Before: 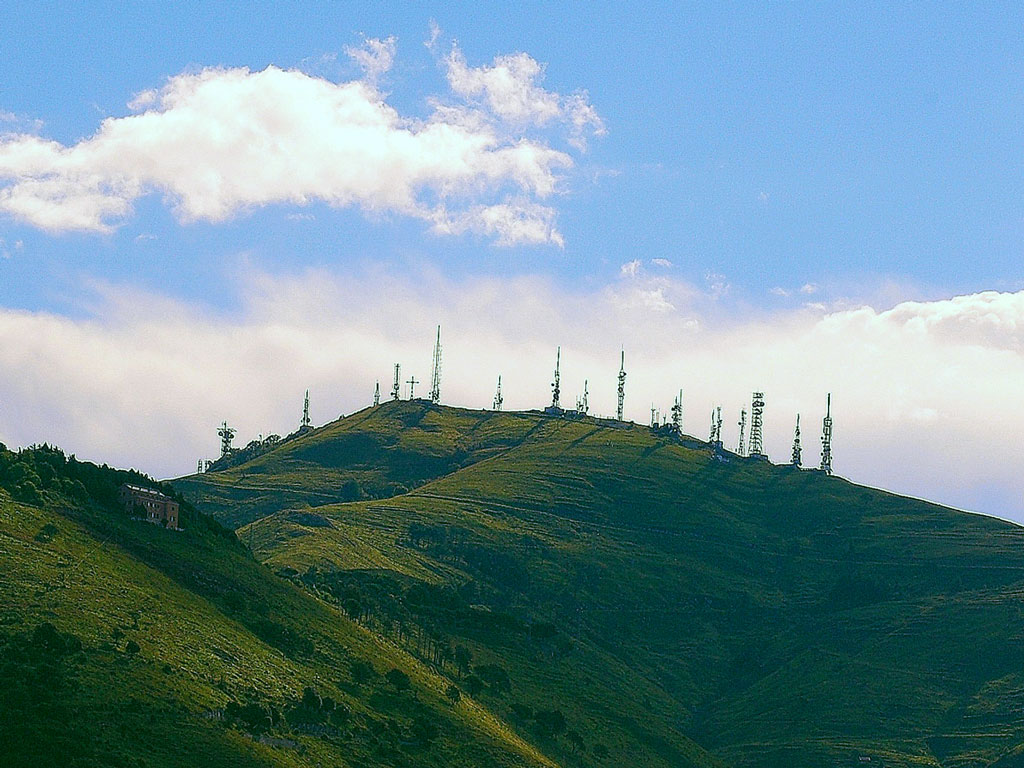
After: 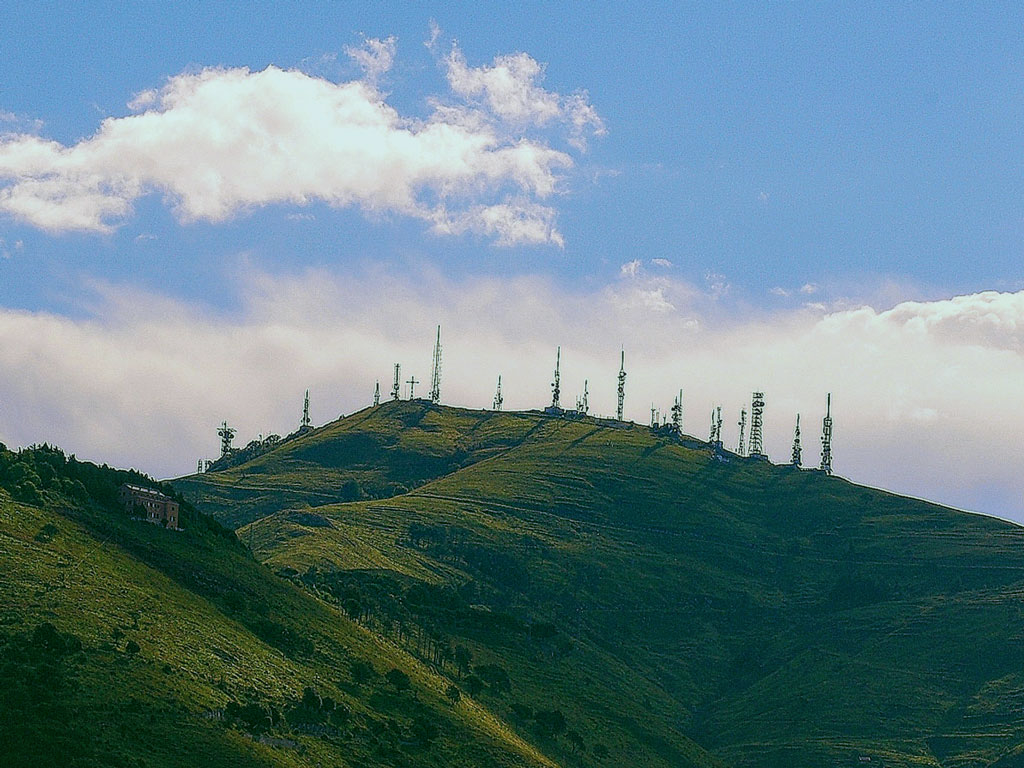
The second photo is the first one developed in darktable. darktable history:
exposure: exposure -0.36 EV, compensate highlight preservation false
local contrast: on, module defaults
